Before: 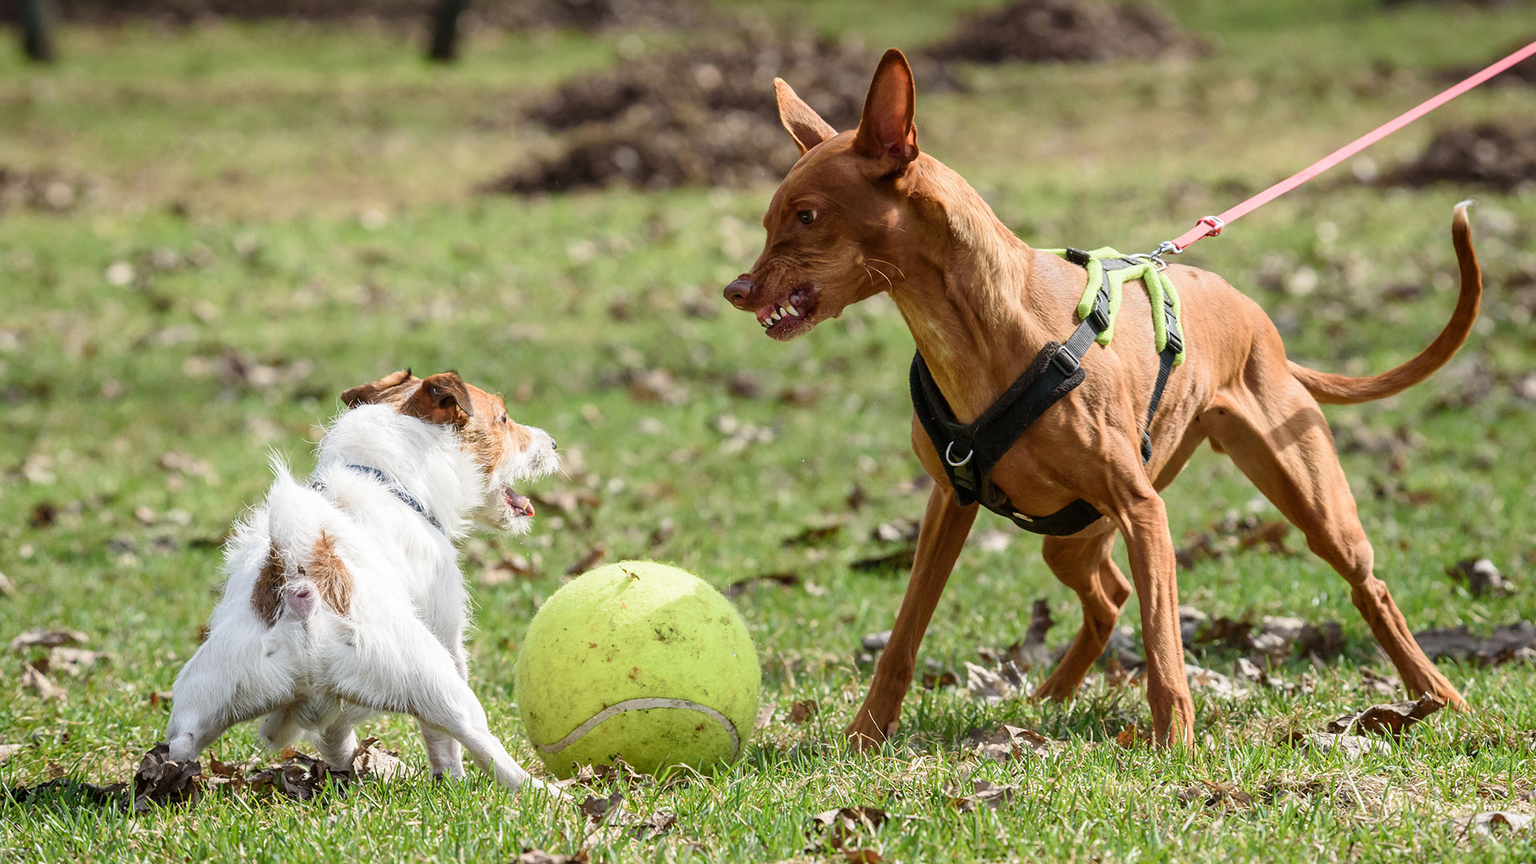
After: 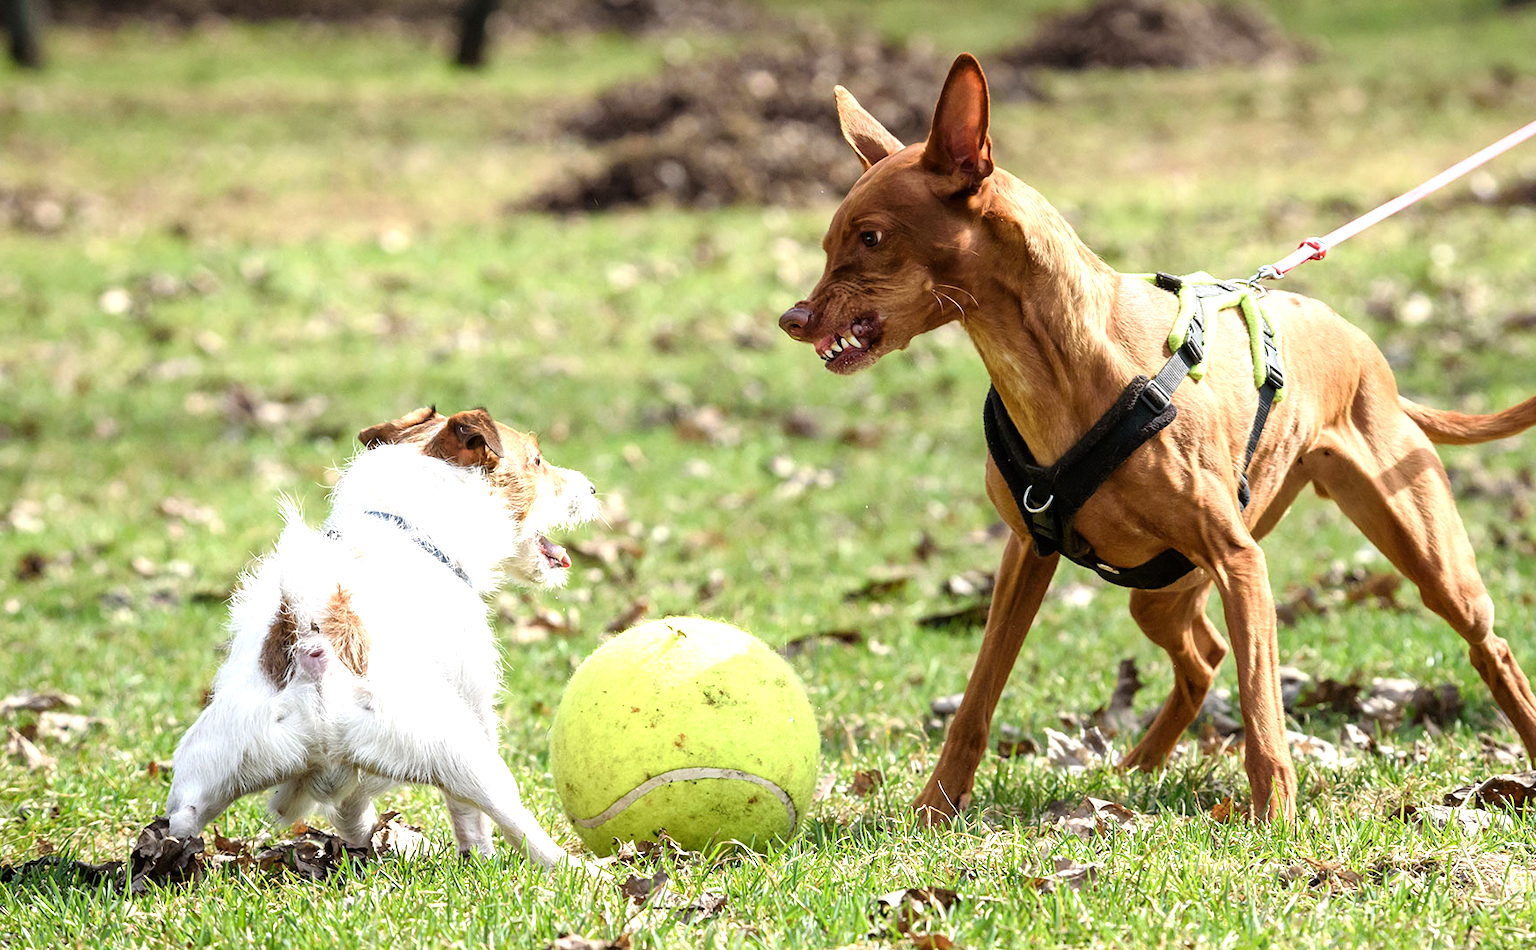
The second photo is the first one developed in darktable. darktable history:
crop and rotate: left 1.021%, right 7.996%
tone equalizer: -8 EV -0.738 EV, -7 EV -0.705 EV, -6 EV -0.581 EV, -5 EV -0.391 EV, -3 EV 0.387 EV, -2 EV 0.6 EV, -1 EV 0.683 EV, +0 EV 0.766 EV
